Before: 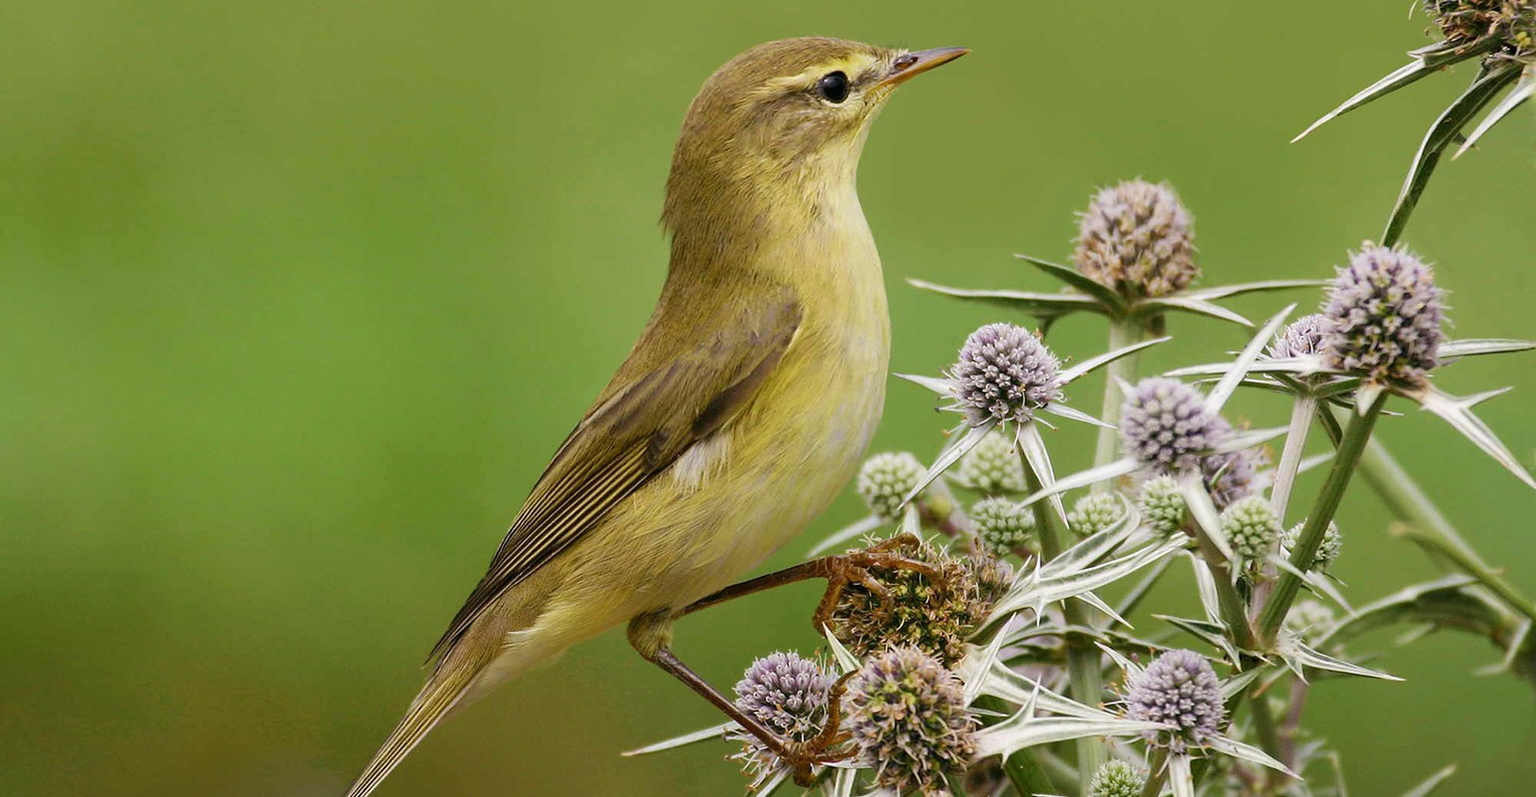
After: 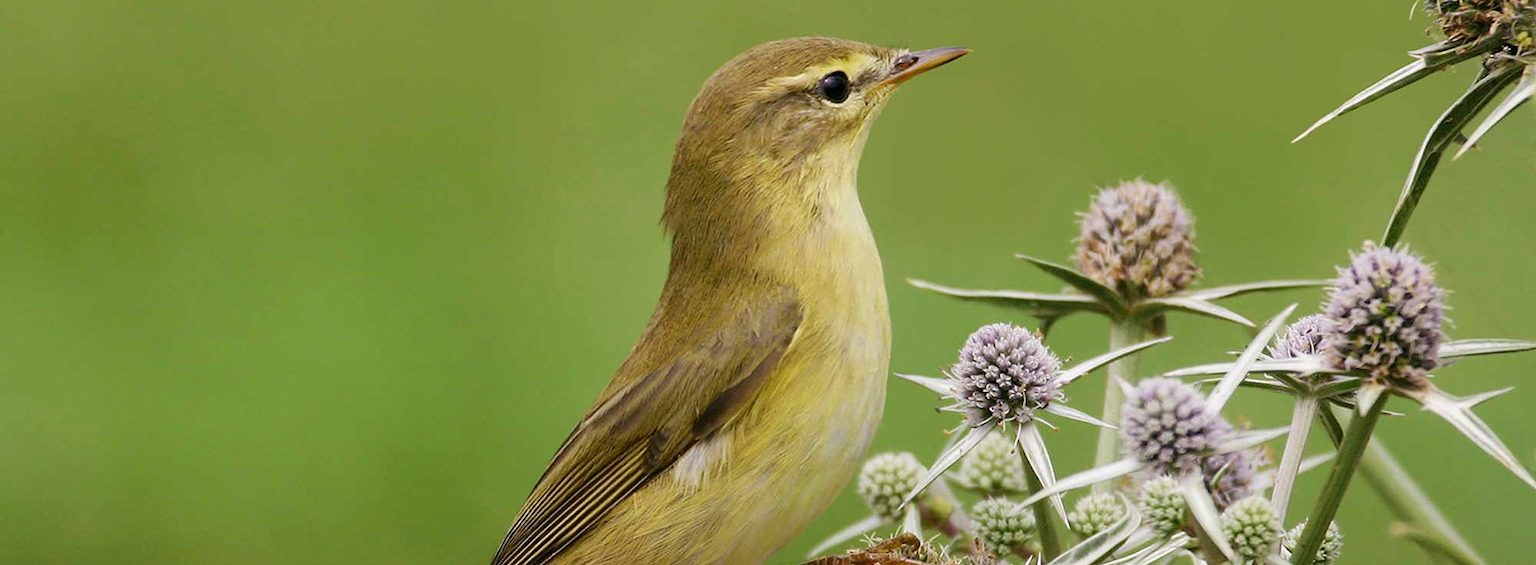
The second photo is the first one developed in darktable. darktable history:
crop: right 0%, bottom 29.012%
